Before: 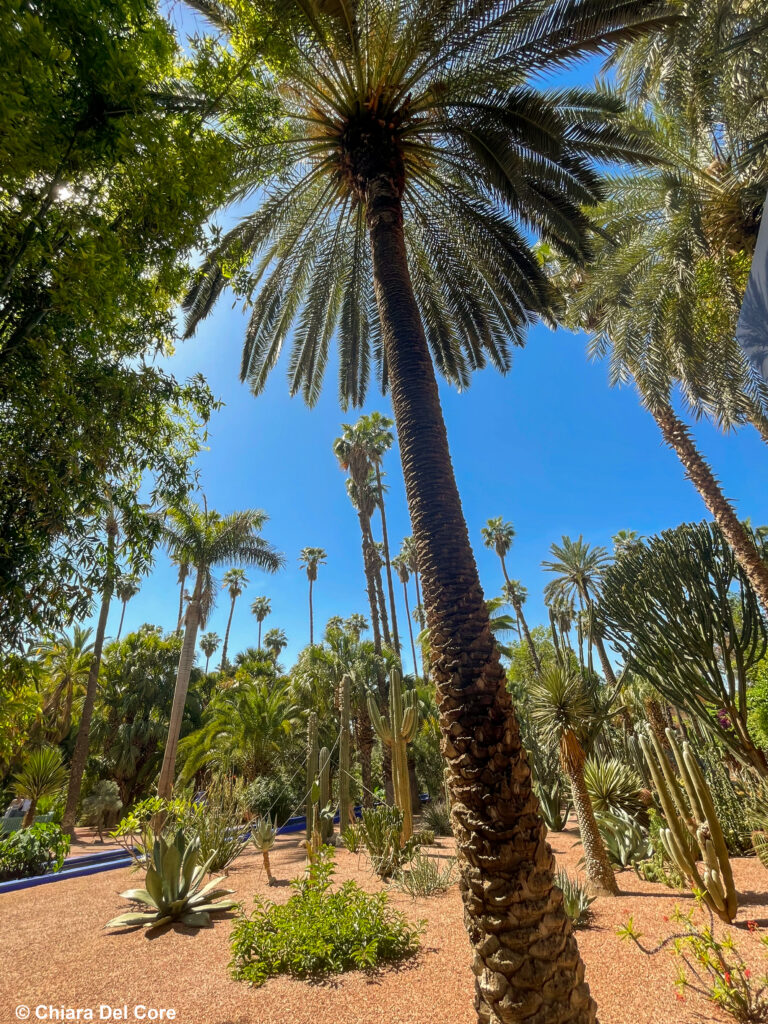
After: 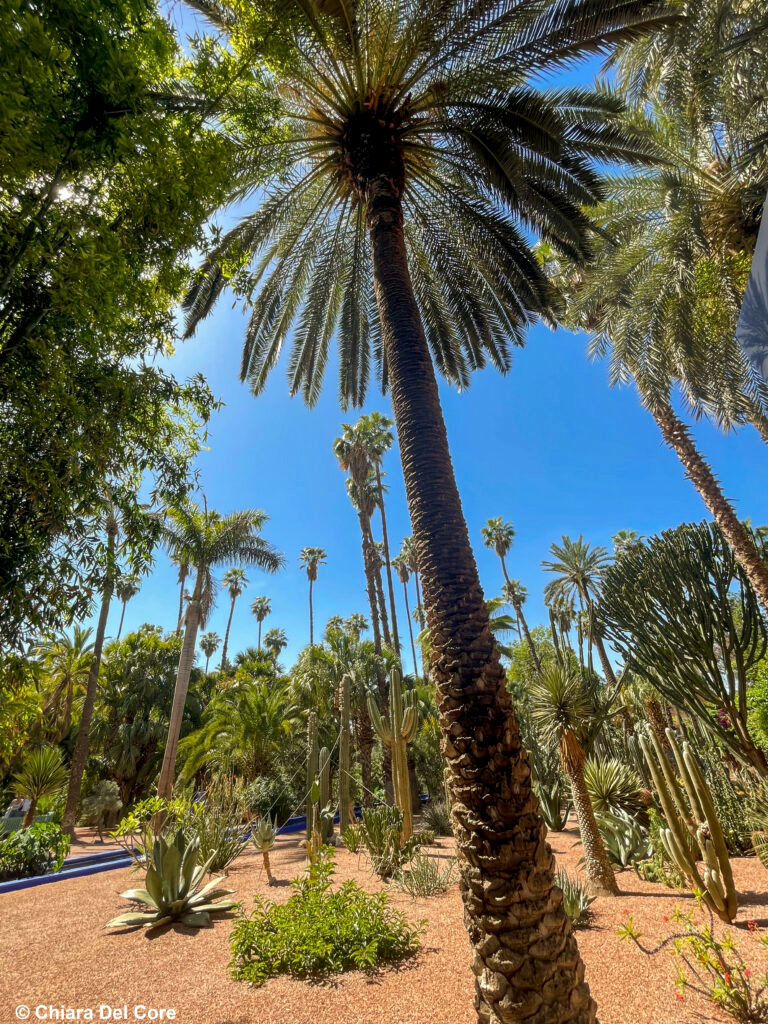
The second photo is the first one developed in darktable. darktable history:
local contrast: highlights 103%, shadows 100%, detail 120%, midtone range 0.2
